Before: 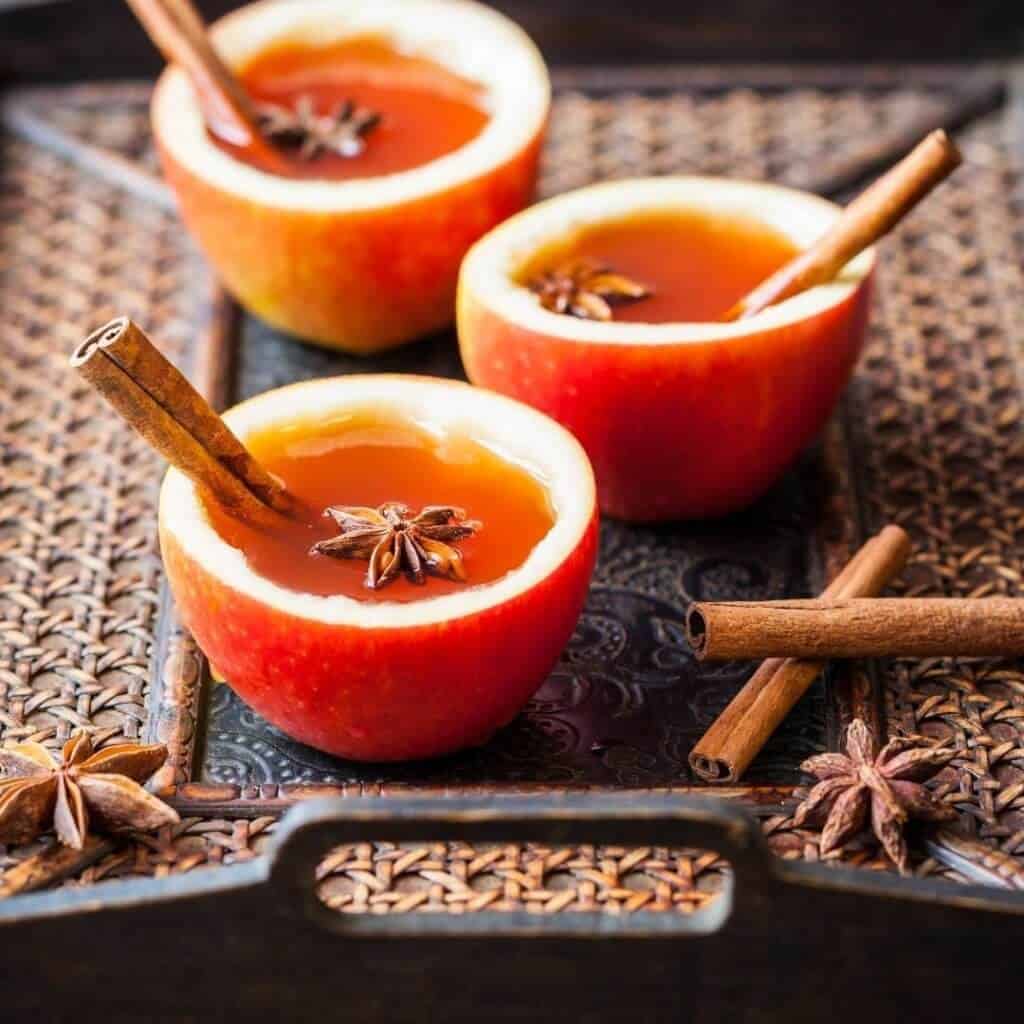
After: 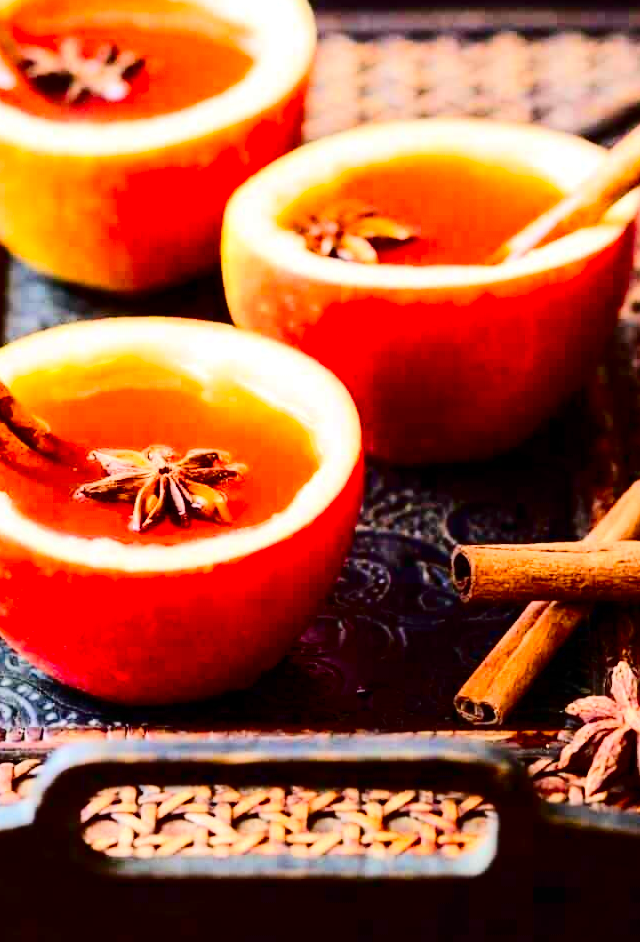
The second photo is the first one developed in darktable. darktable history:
color balance rgb: linear chroma grading › global chroma 15.444%, perceptual saturation grading › global saturation 15.573%, perceptual saturation grading › highlights -19.549%, perceptual saturation grading › shadows 20.367%, global vibrance 4.75%
contrast brightness saturation: contrast 0.24, brightness -0.239, saturation 0.148
crop and rotate: left 22.98%, top 5.641%, right 14.474%, bottom 2.321%
tone equalizer: -7 EV 0.164 EV, -6 EV 0.577 EV, -5 EV 1.14 EV, -4 EV 1.32 EV, -3 EV 1.17 EV, -2 EV 0.6 EV, -1 EV 0.16 EV, edges refinement/feathering 500, mask exposure compensation -1.57 EV, preserve details no
